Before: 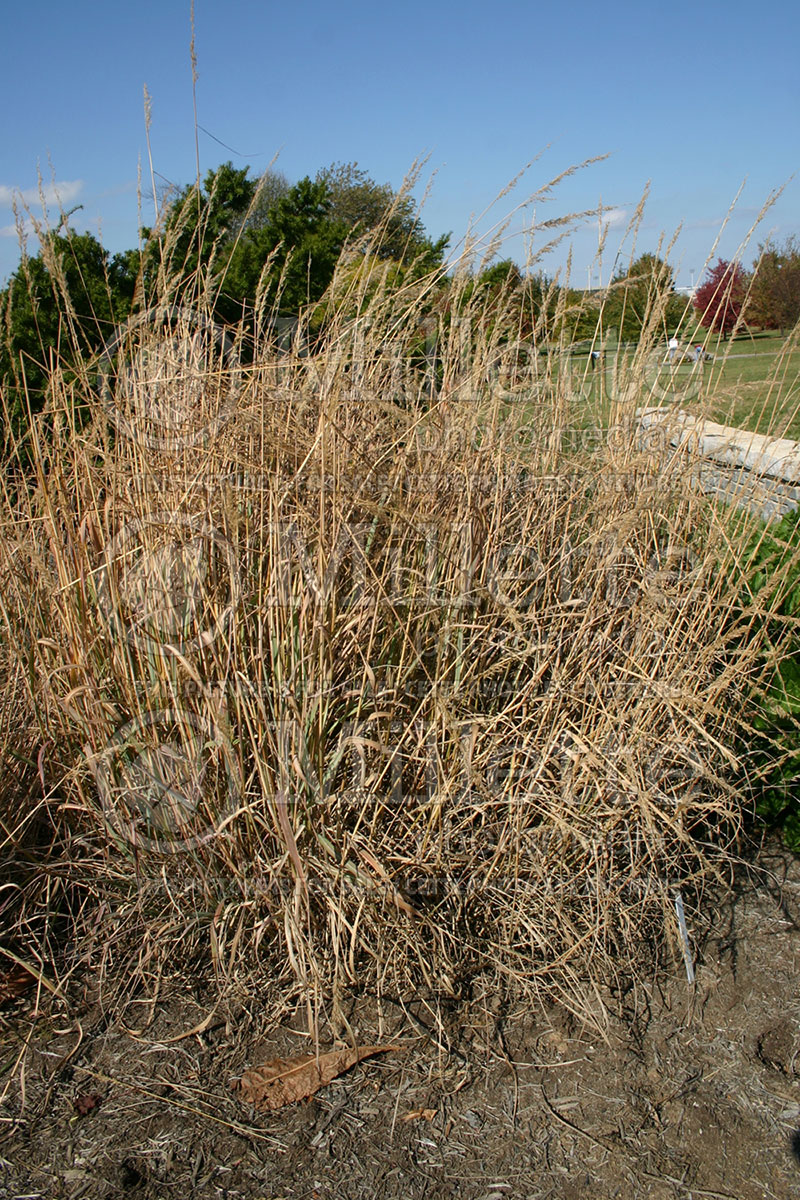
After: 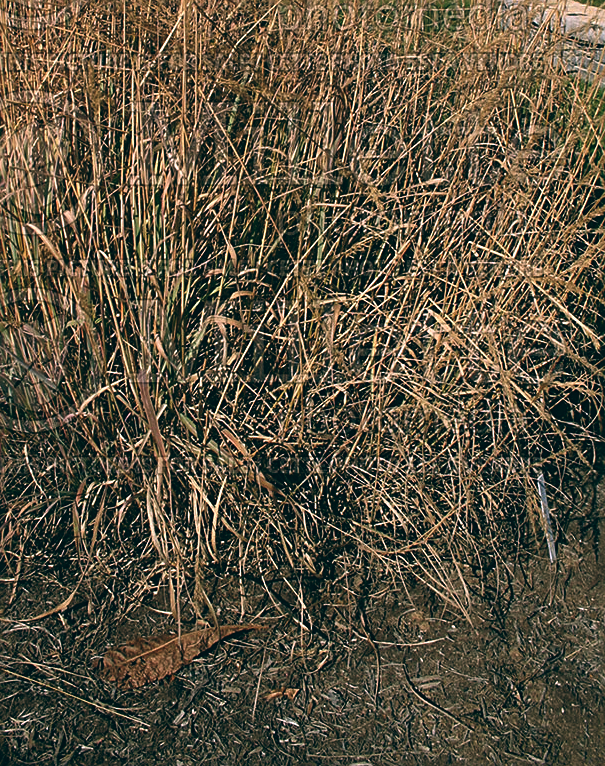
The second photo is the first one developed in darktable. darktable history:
sharpen: on, module defaults
crop and rotate: left 17.299%, top 35.115%, right 7.015%, bottom 1.024%
color balance: lift [1.016, 0.983, 1, 1.017], gamma [0.78, 1.018, 1.043, 0.957], gain [0.786, 1.063, 0.937, 1.017], input saturation 118.26%, contrast 13.43%, contrast fulcrum 21.62%, output saturation 82.76%
contrast brightness saturation: contrast -0.02, brightness -0.01, saturation 0.03
